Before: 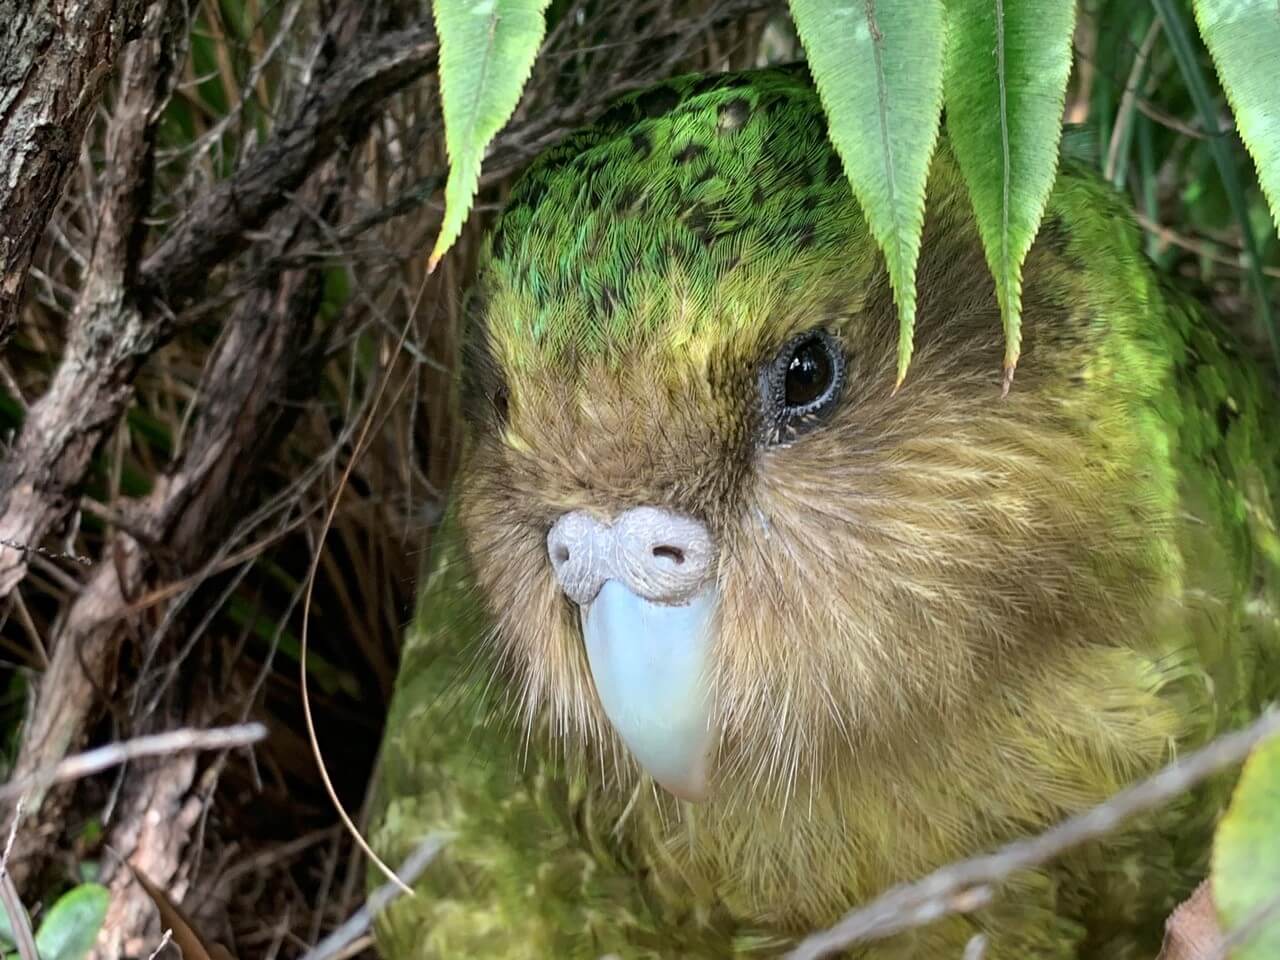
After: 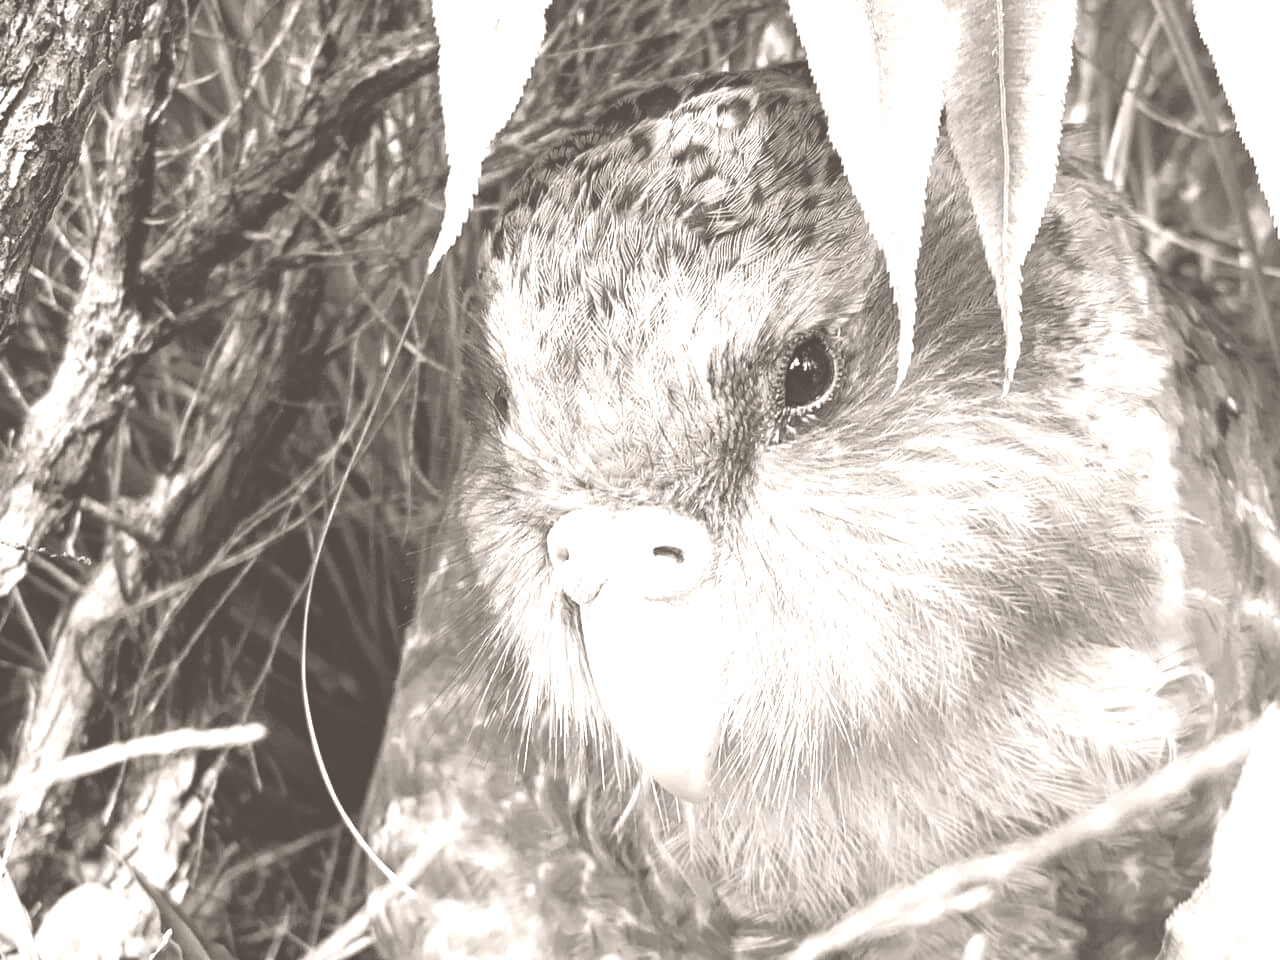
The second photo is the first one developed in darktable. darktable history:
colorize: hue 34.49°, saturation 35.33%, source mix 100%, lightness 55%, version 1
tone equalizer: -8 EV -0.417 EV, -7 EV -0.389 EV, -6 EV -0.333 EV, -5 EV -0.222 EV, -3 EV 0.222 EV, -2 EV 0.333 EV, -1 EV 0.389 EV, +0 EV 0.417 EV, edges refinement/feathering 500, mask exposure compensation -1.57 EV, preserve details no
color correction: highlights a* 0.816, highlights b* 2.78, saturation 1.1
